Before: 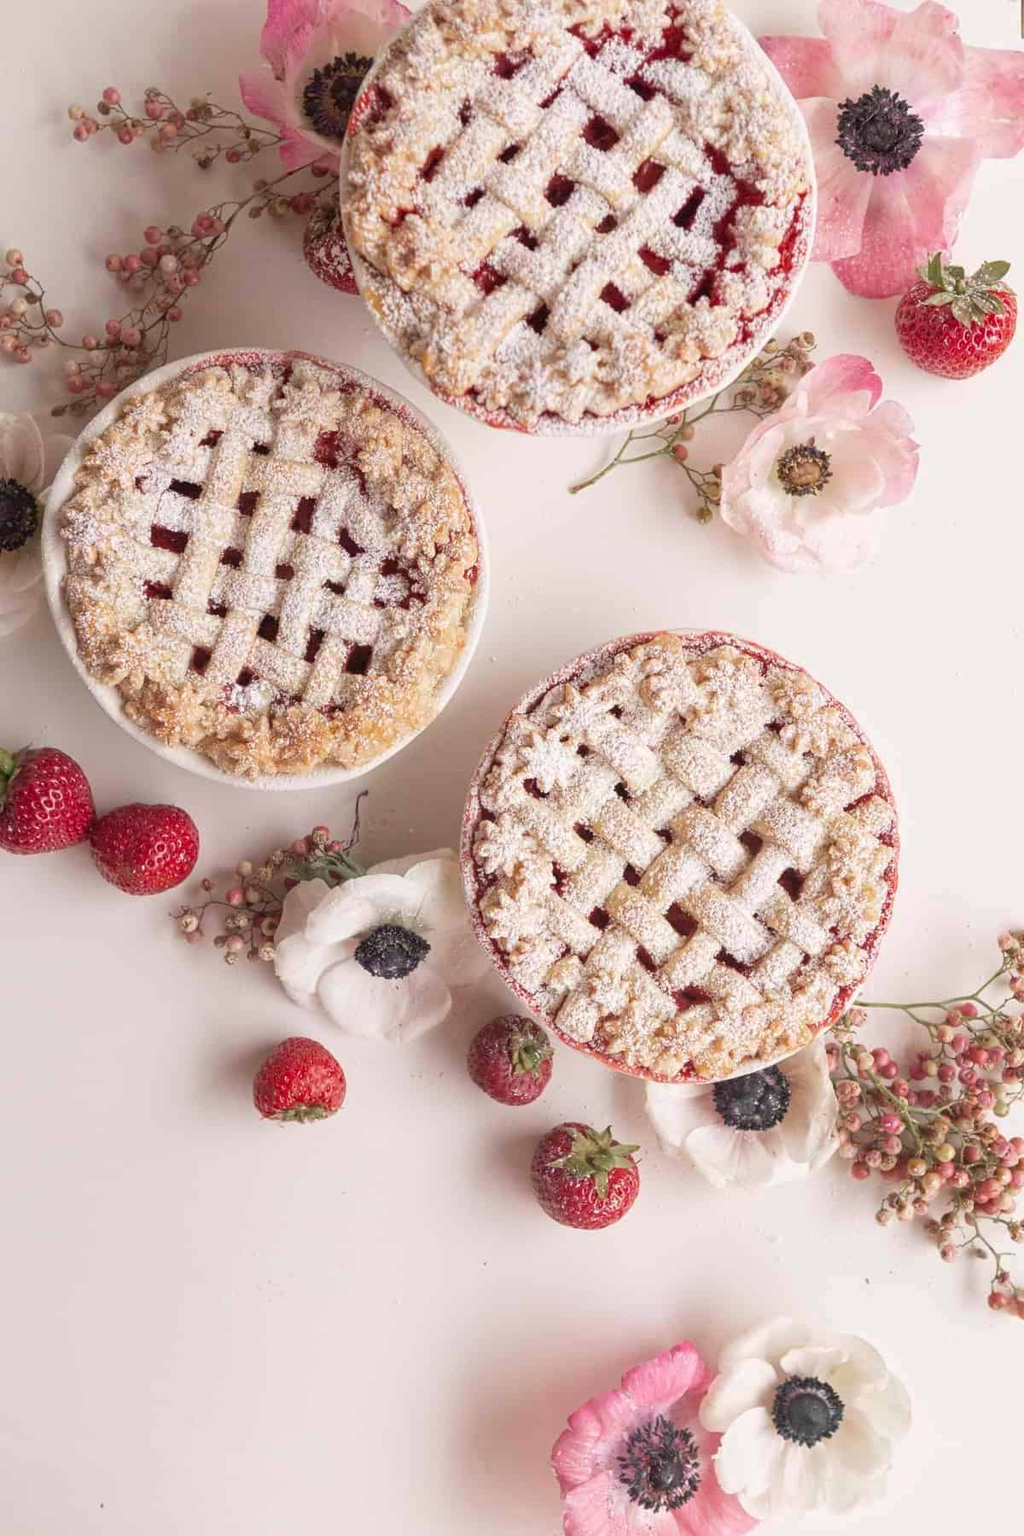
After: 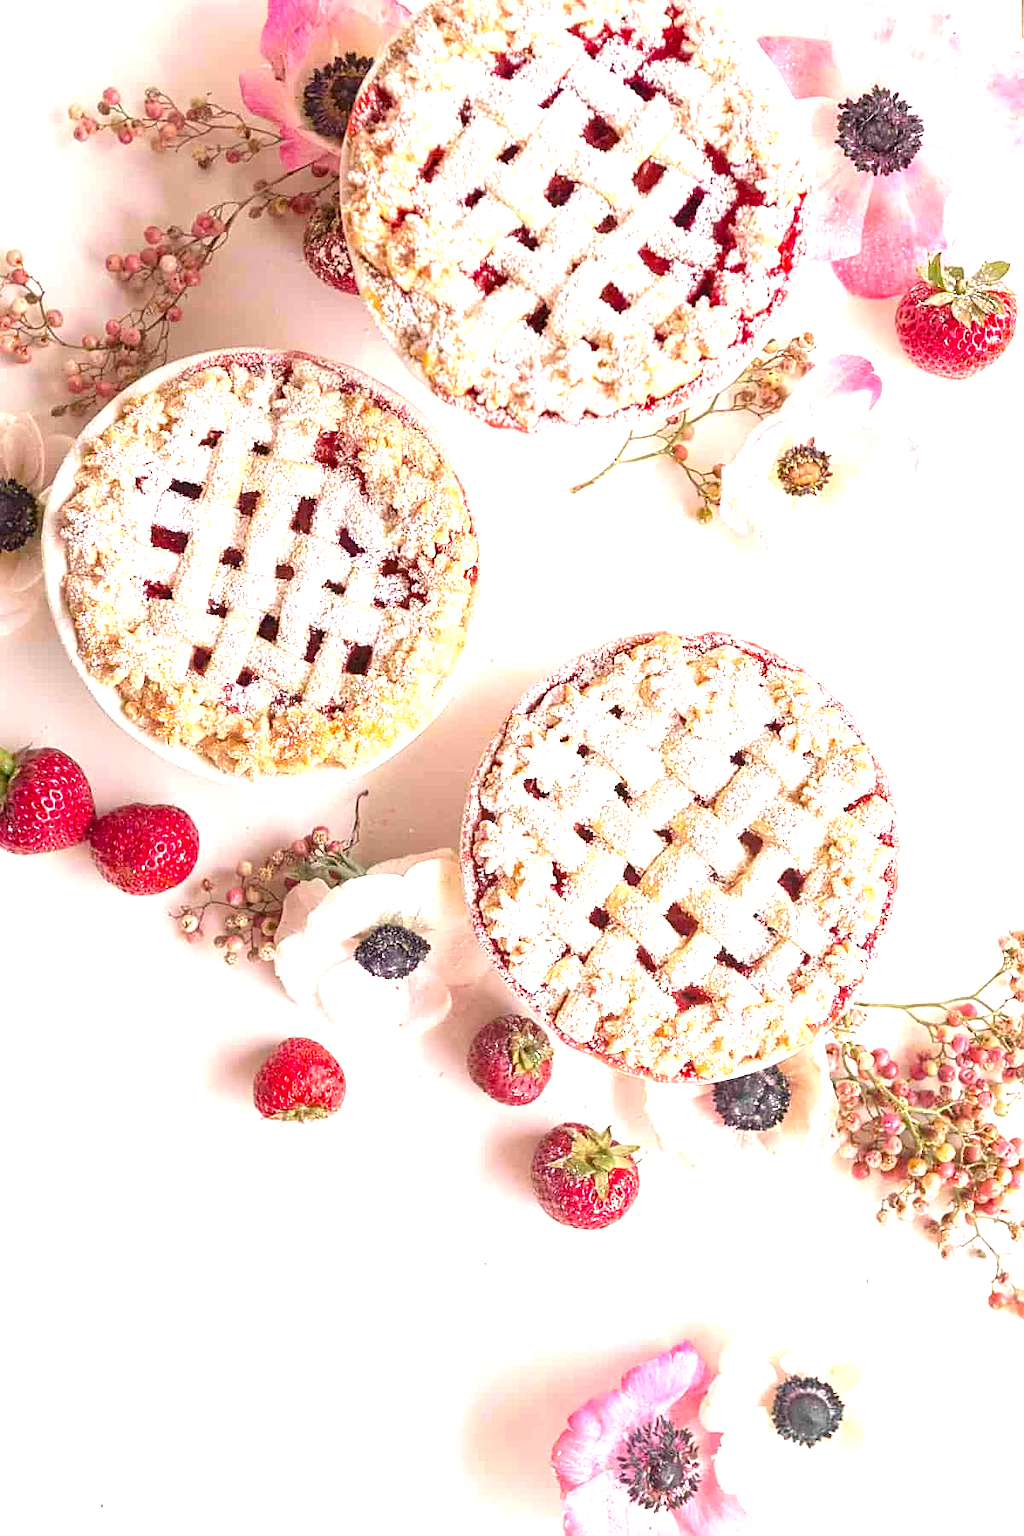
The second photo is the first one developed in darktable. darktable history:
exposure: black level correction 0, exposure 1.2 EV, compensate exposure bias true, compensate highlight preservation false
sharpen: on, module defaults
rotate and perspective: automatic cropping off
color balance rgb: perceptual saturation grading › global saturation 20%, global vibrance 20%
